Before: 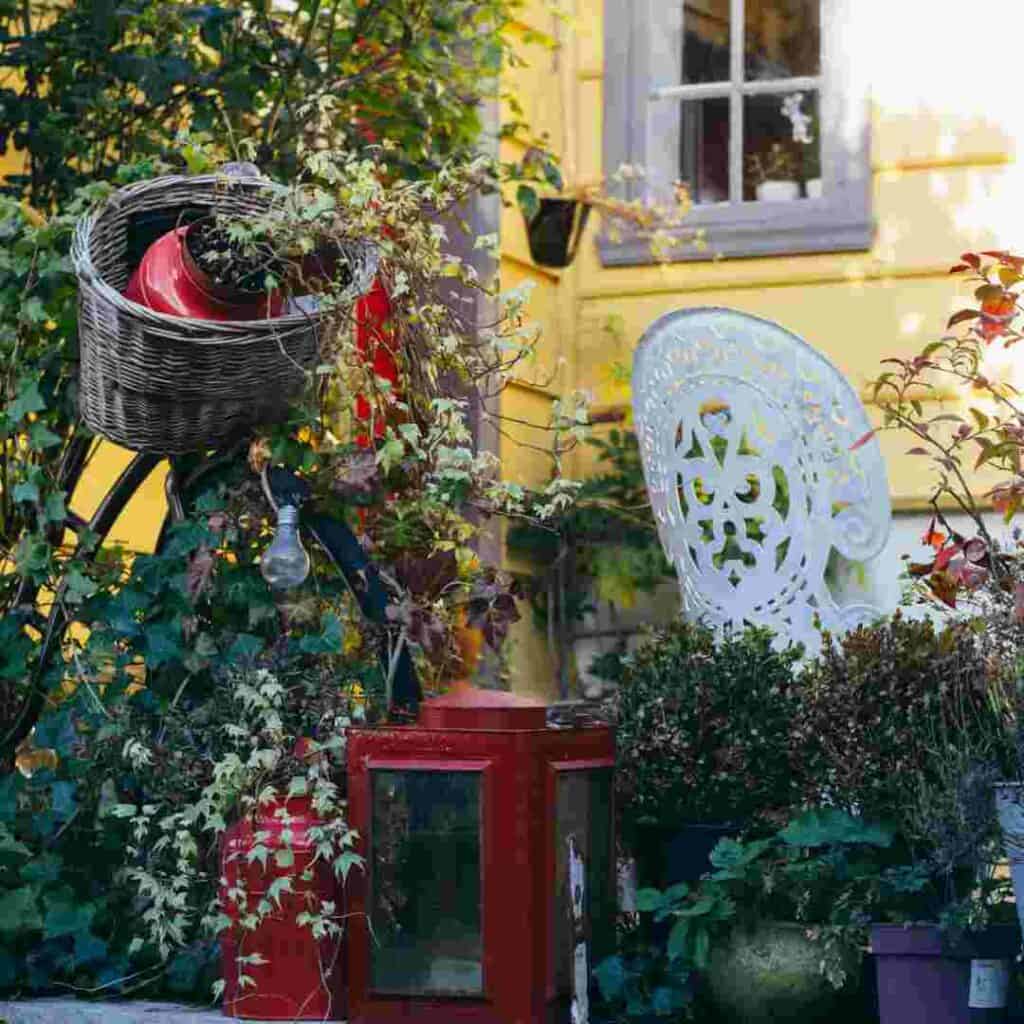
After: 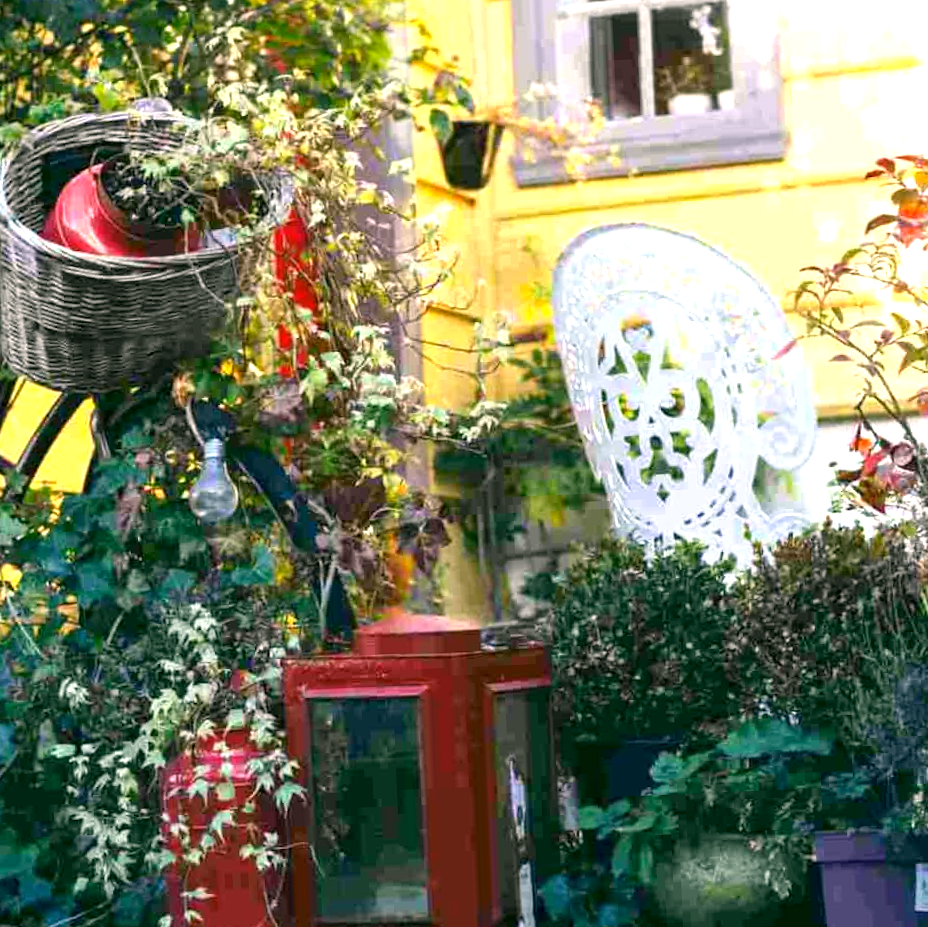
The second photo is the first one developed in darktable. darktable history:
crop and rotate: angle 2.43°, left 5.535%, top 5.711%
color correction: highlights a* 4.02, highlights b* 4.92, shadows a* -7.55, shadows b* 4.88
exposure: black level correction 0.001, exposure 0.962 EV, compensate exposure bias true, compensate highlight preservation false
